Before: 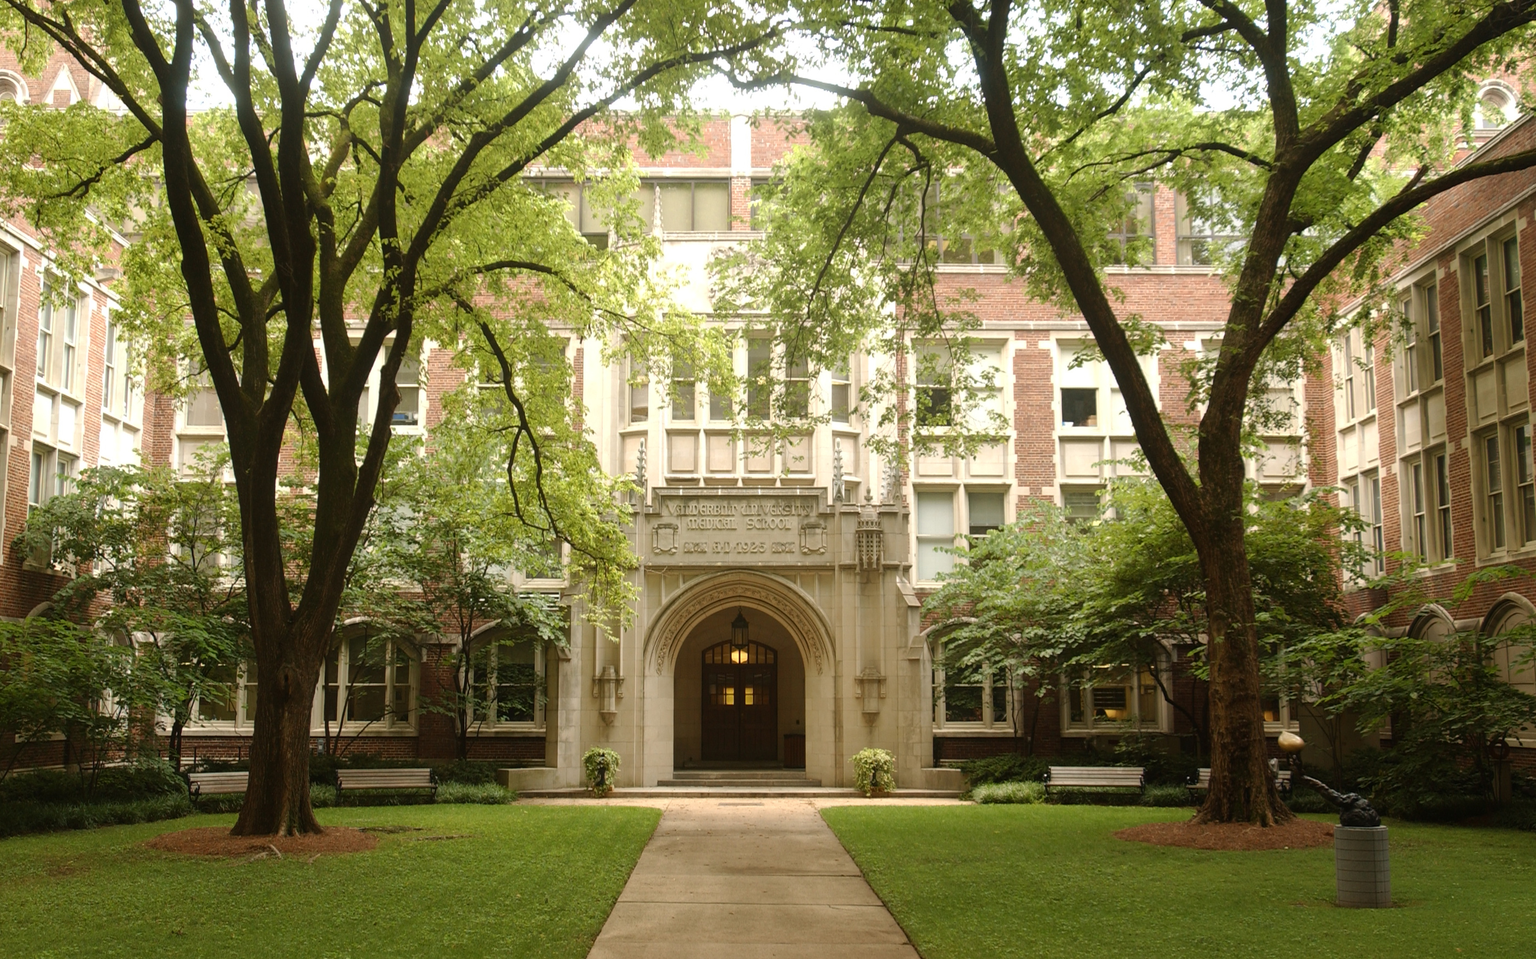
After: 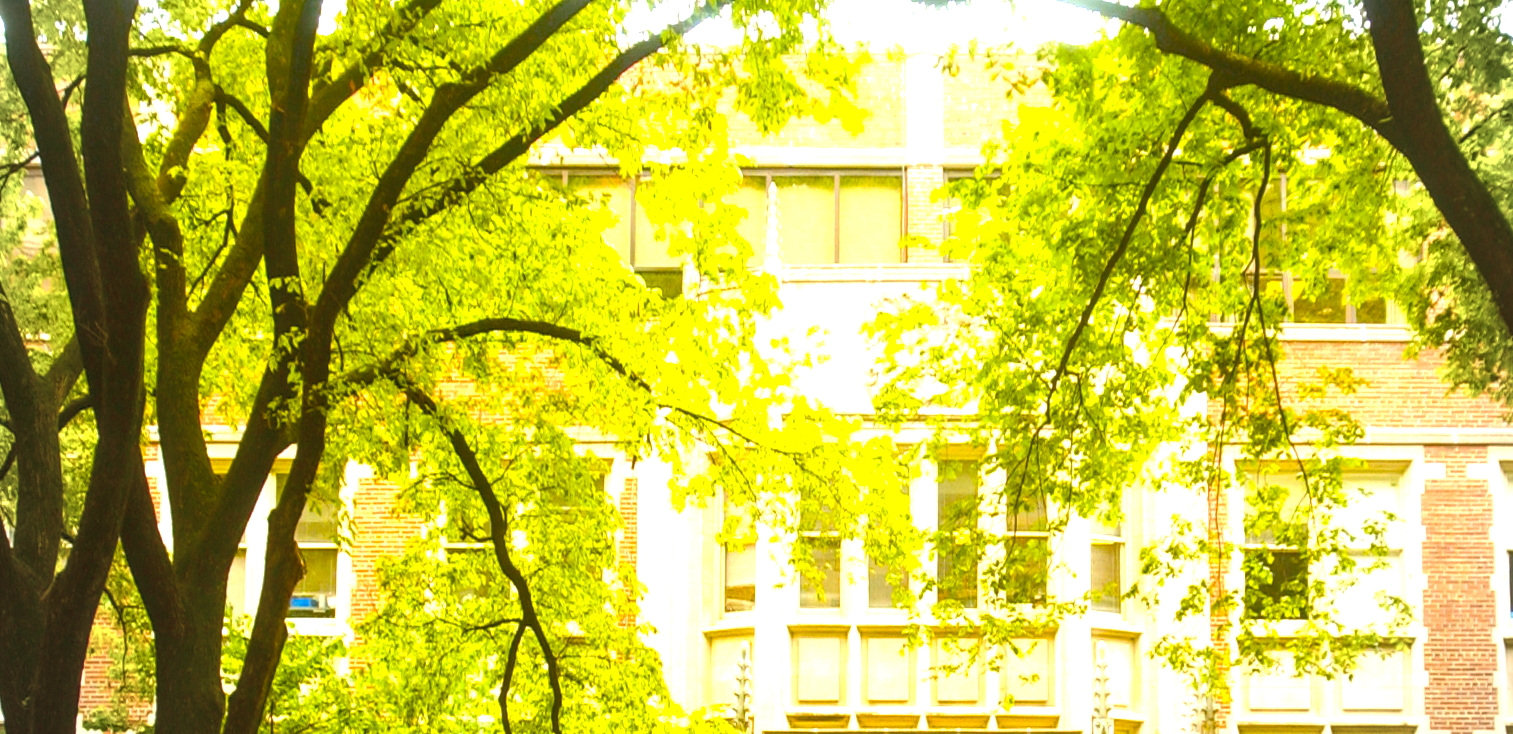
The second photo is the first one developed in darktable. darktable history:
local contrast: on, module defaults
color balance rgb: linear chroma grading › highlights 99.955%, linear chroma grading › global chroma 23.77%, perceptual saturation grading › global saturation 20%, perceptual saturation grading › highlights -24.773%, perceptual saturation grading › shadows 26.063%, global vibrance 1.541%, saturation formula JzAzBz (2021)
exposure: black level correction 0, exposure 1.103 EV, compensate exposure bias true, compensate highlight preservation false
shadows and highlights: shadows 42.74, highlights 8.16
vignetting: fall-off start 75.35%, width/height ratio 1.079
crop: left 15.215%, top 9.019%, right 30.746%, bottom 48.967%
